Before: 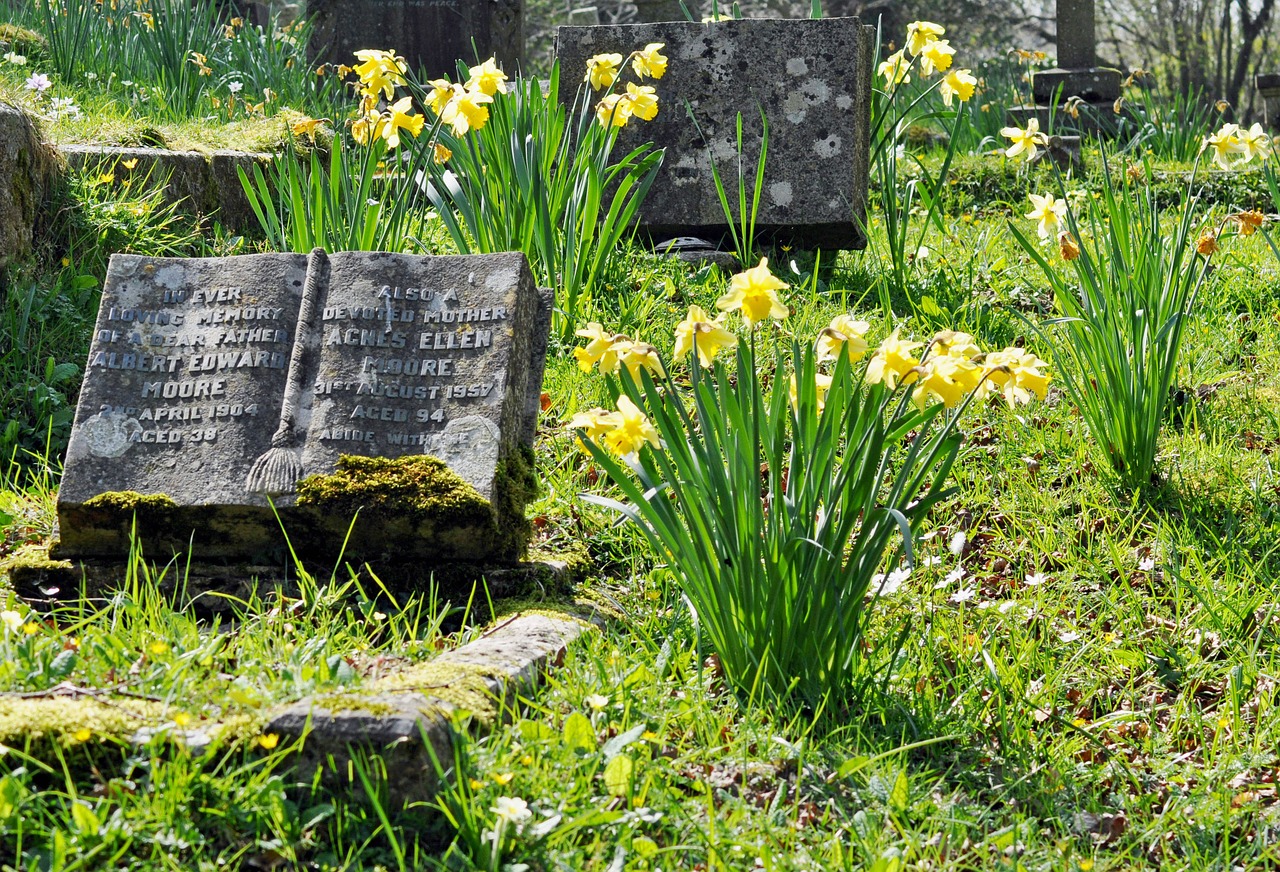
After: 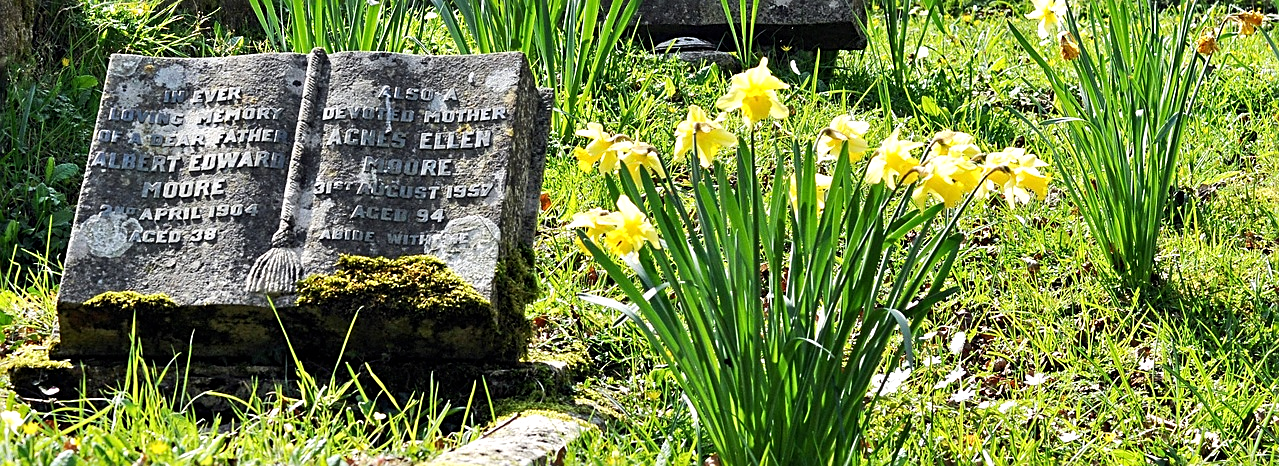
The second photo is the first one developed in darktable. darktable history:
sharpen: on, module defaults
tone equalizer: -8 EV -0.417 EV, -7 EV -0.389 EV, -6 EV -0.333 EV, -5 EV -0.222 EV, -3 EV 0.222 EV, -2 EV 0.333 EV, -1 EV 0.389 EV, +0 EV 0.417 EV, edges refinement/feathering 500, mask exposure compensation -1.57 EV, preserve details no
crop and rotate: top 23.043%, bottom 23.437%
